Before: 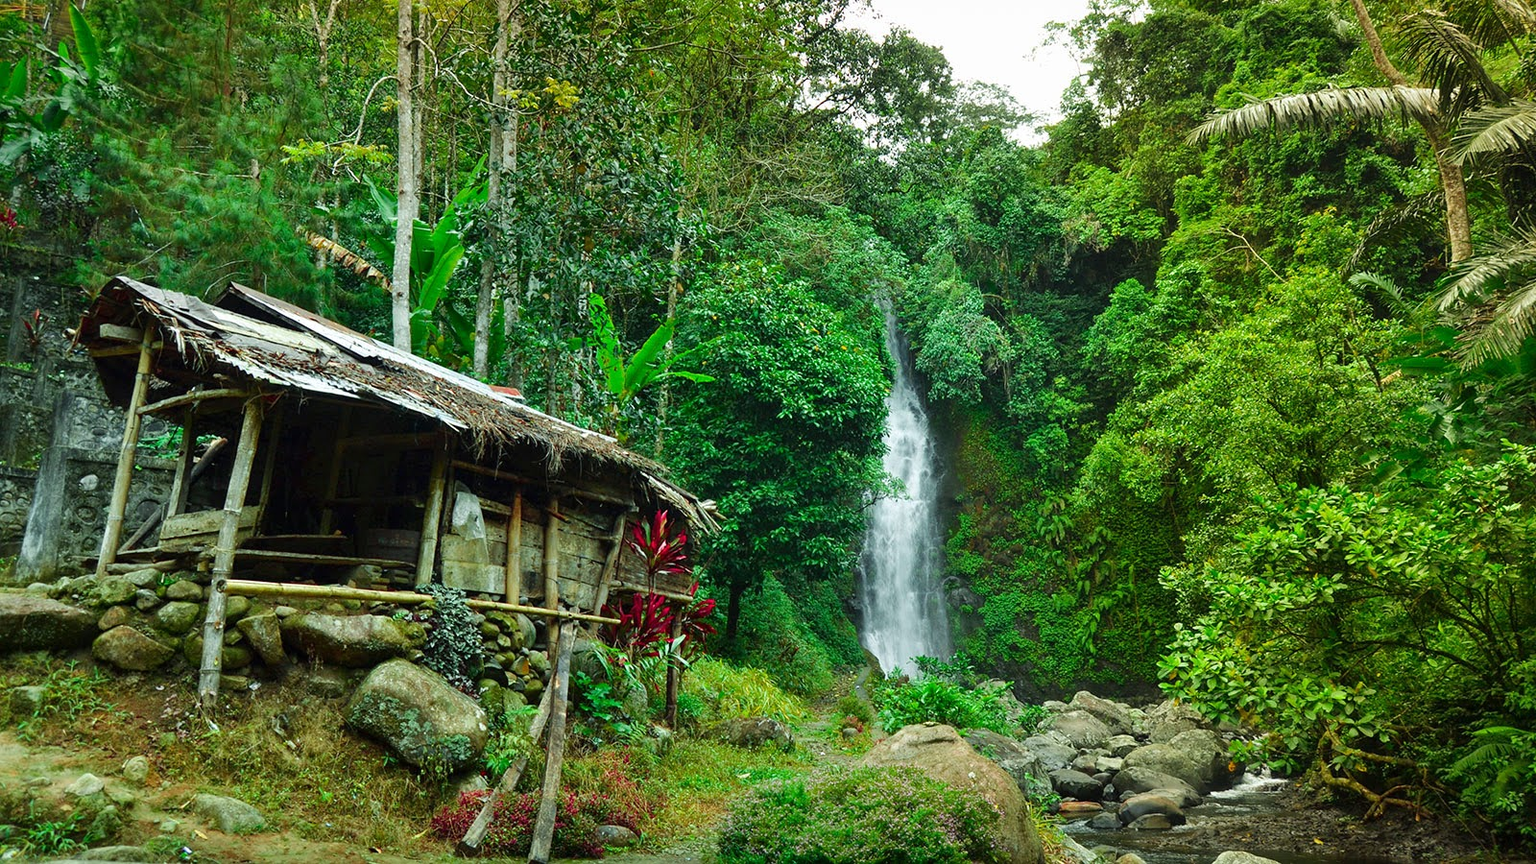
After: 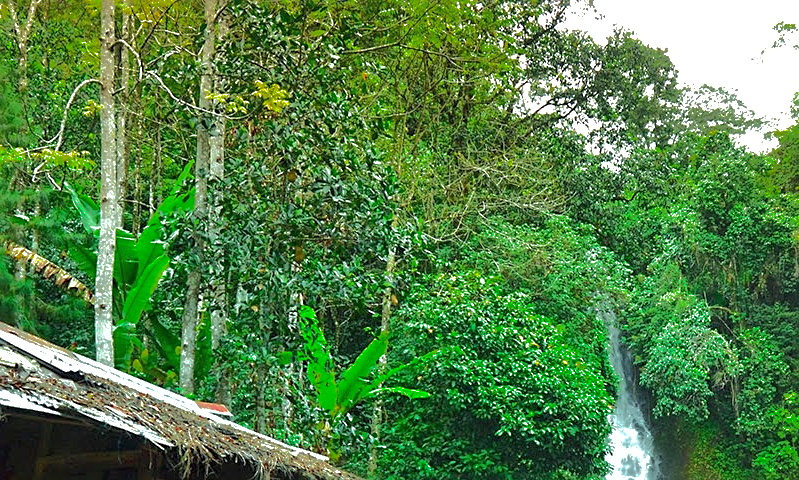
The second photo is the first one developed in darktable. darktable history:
shadows and highlights: shadows 38.95, highlights -75.42
crop: left 19.643%, right 30.387%, bottom 46.572%
sharpen: radius 2.482, amount 0.322
exposure: exposure 0.604 EV, compensate highlight preservation false
